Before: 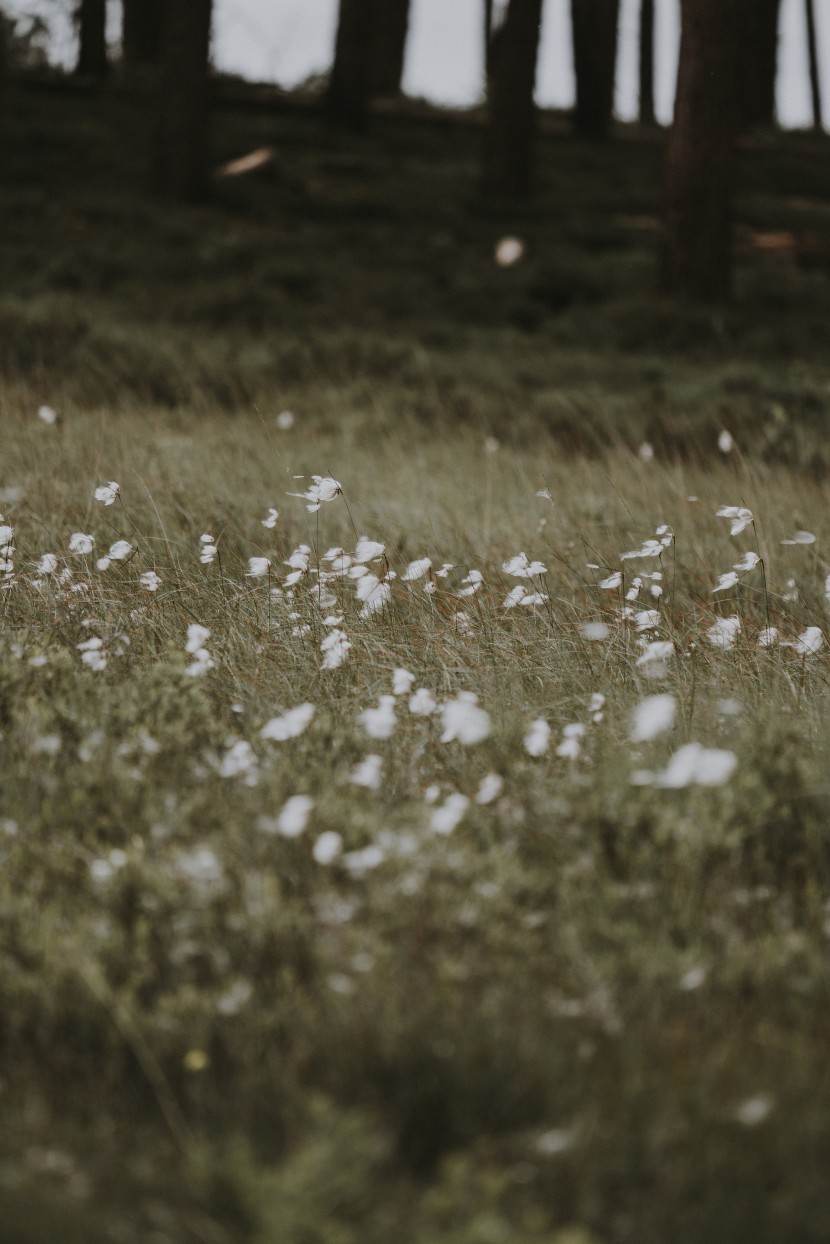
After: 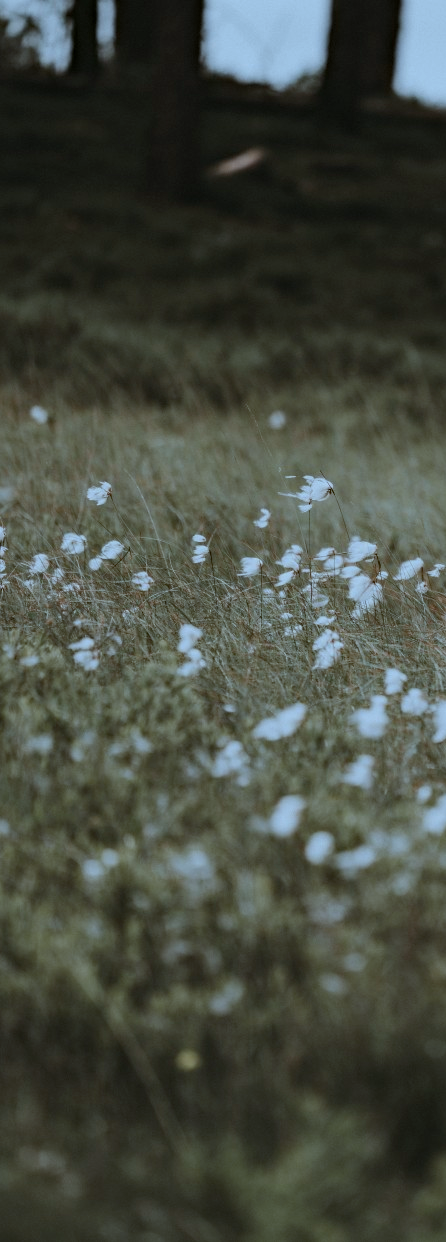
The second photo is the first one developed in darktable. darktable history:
crop: left 1.04%, right 45.18%, bottom 0.091%
color correction: highlights a* -8.94, highlights b* -22.49
haze removal: compatibility mode true, adaptive false
